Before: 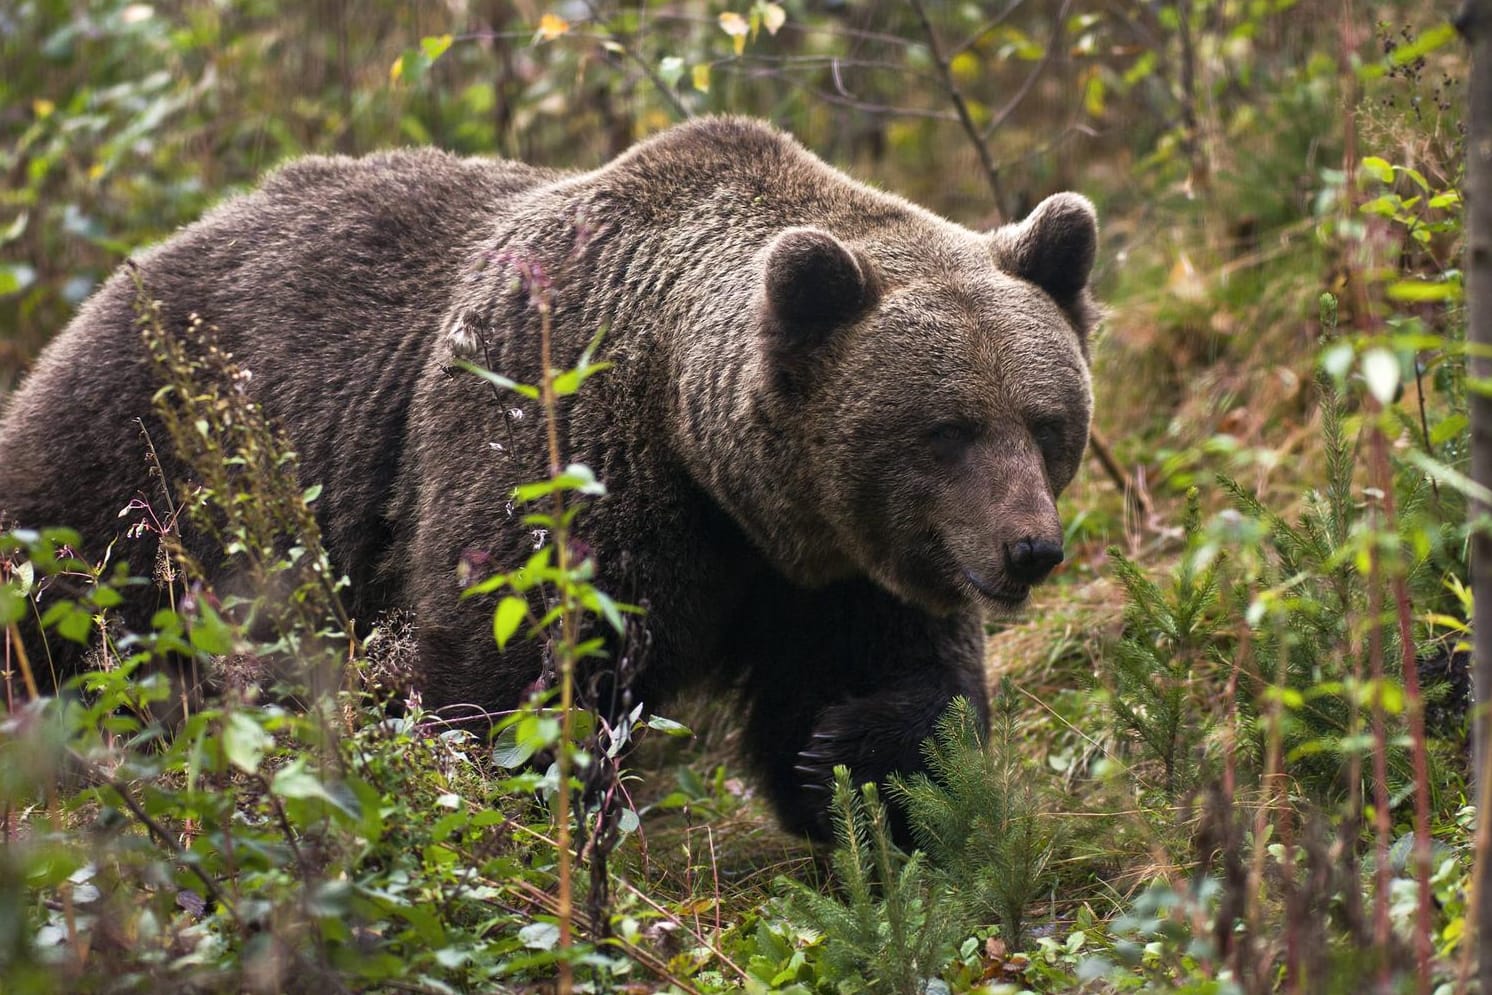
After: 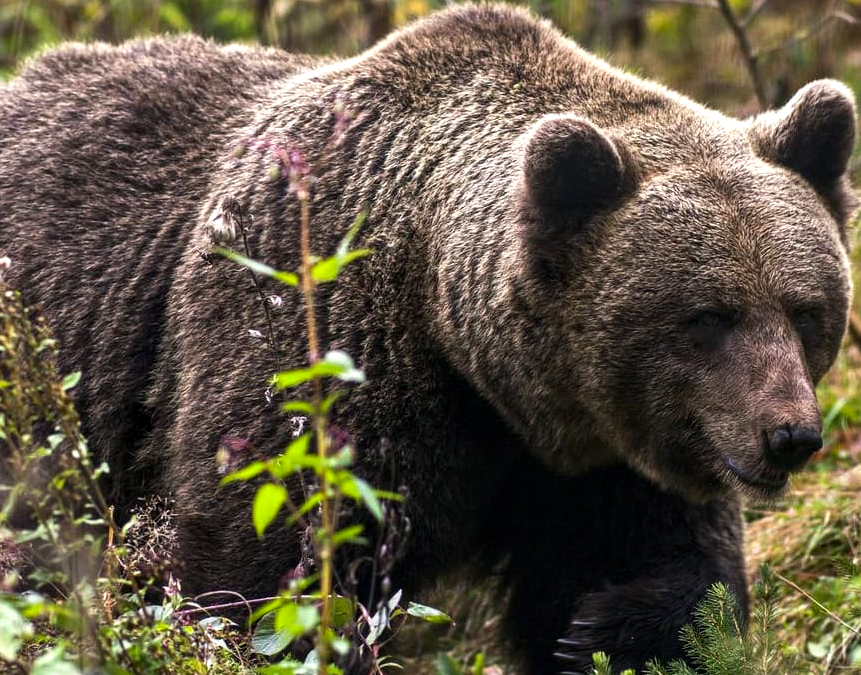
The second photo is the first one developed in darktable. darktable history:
local contrast: on, module defaults
tone equalizer: -8 EV -0.435 EV, -7 EV -0.368 EV, -6 EV -0.33 EV, -5 EV -0.247 EV, -3 EV 0.192 EV, -2 EV 0.309 EV, -1 EV 0.376 EV, +0 EV 0.389 EV, edges refinement/feathering 500, mask exposure compensation -1.57 EV, preserve details no
crop: left 16.183%, top 11.45%, right 26.045%, bottom 20.667%
contrast brightness saturation: contrast 0.04, saturation 0.154
